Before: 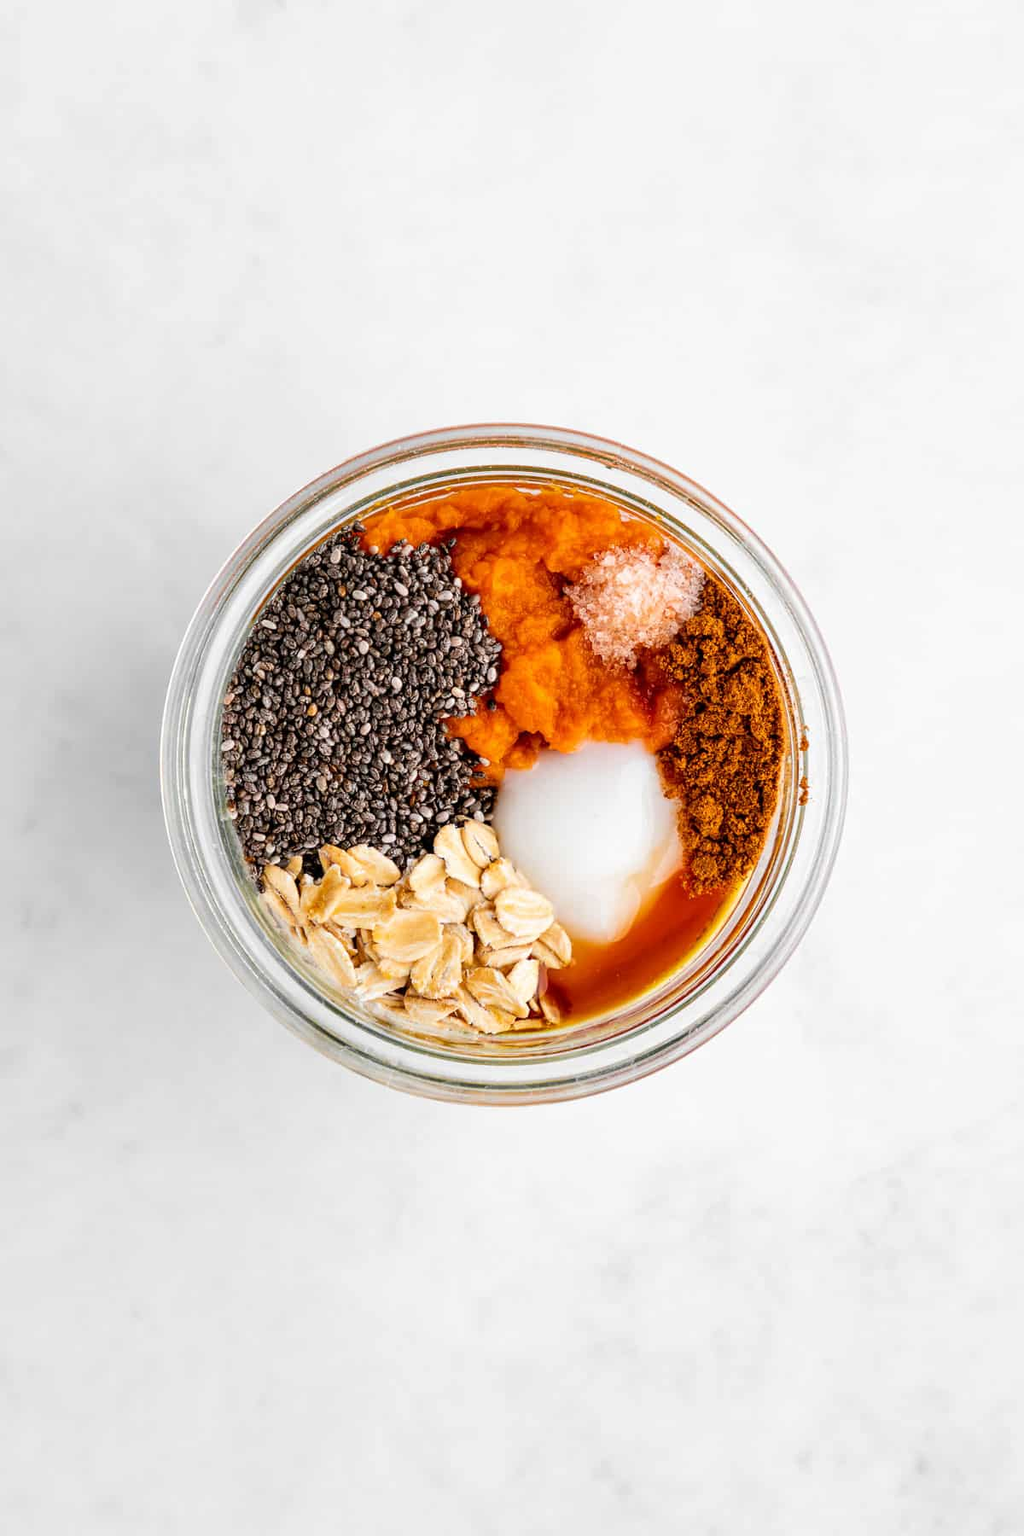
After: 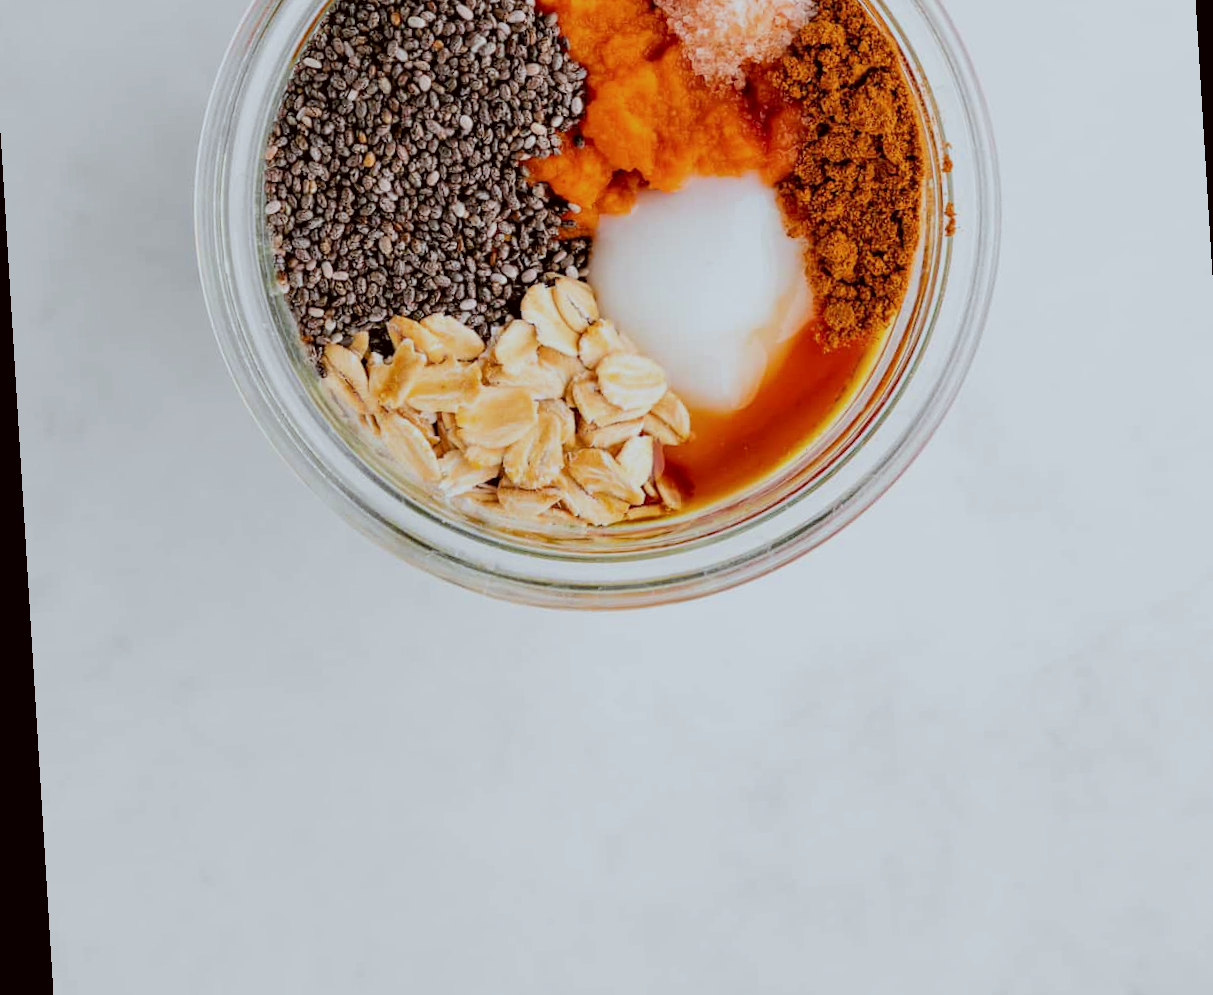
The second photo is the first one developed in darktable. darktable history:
crop and rotate: top 36.435%
filmic rgb: middle gray luminance 18.42%, black relative exposure -10.5 EV, white relative exposure 3.4 EV, threshold 6 EV, target black luminance 0%, hardness 6.03, latitude 99%, contrast 0.847, shadows ↔ highlights balance 0.505%, add noise in highlights 0, preserve chrominance max RGB, color science v3 (2019), use custom middle-gray values true, iterations of high-quality reconstruction 0, contrast in highlights soft, enable highlight reconstruction true
color correction: highlights a* -3.28, highlights b* -6.24, shadows a* 3.1, shadows b* 5.19
rotate and perspective: rotation -3.52°, crop left 0.036, crop right 0.964, crop top 0.081, crop bottom 0.919
